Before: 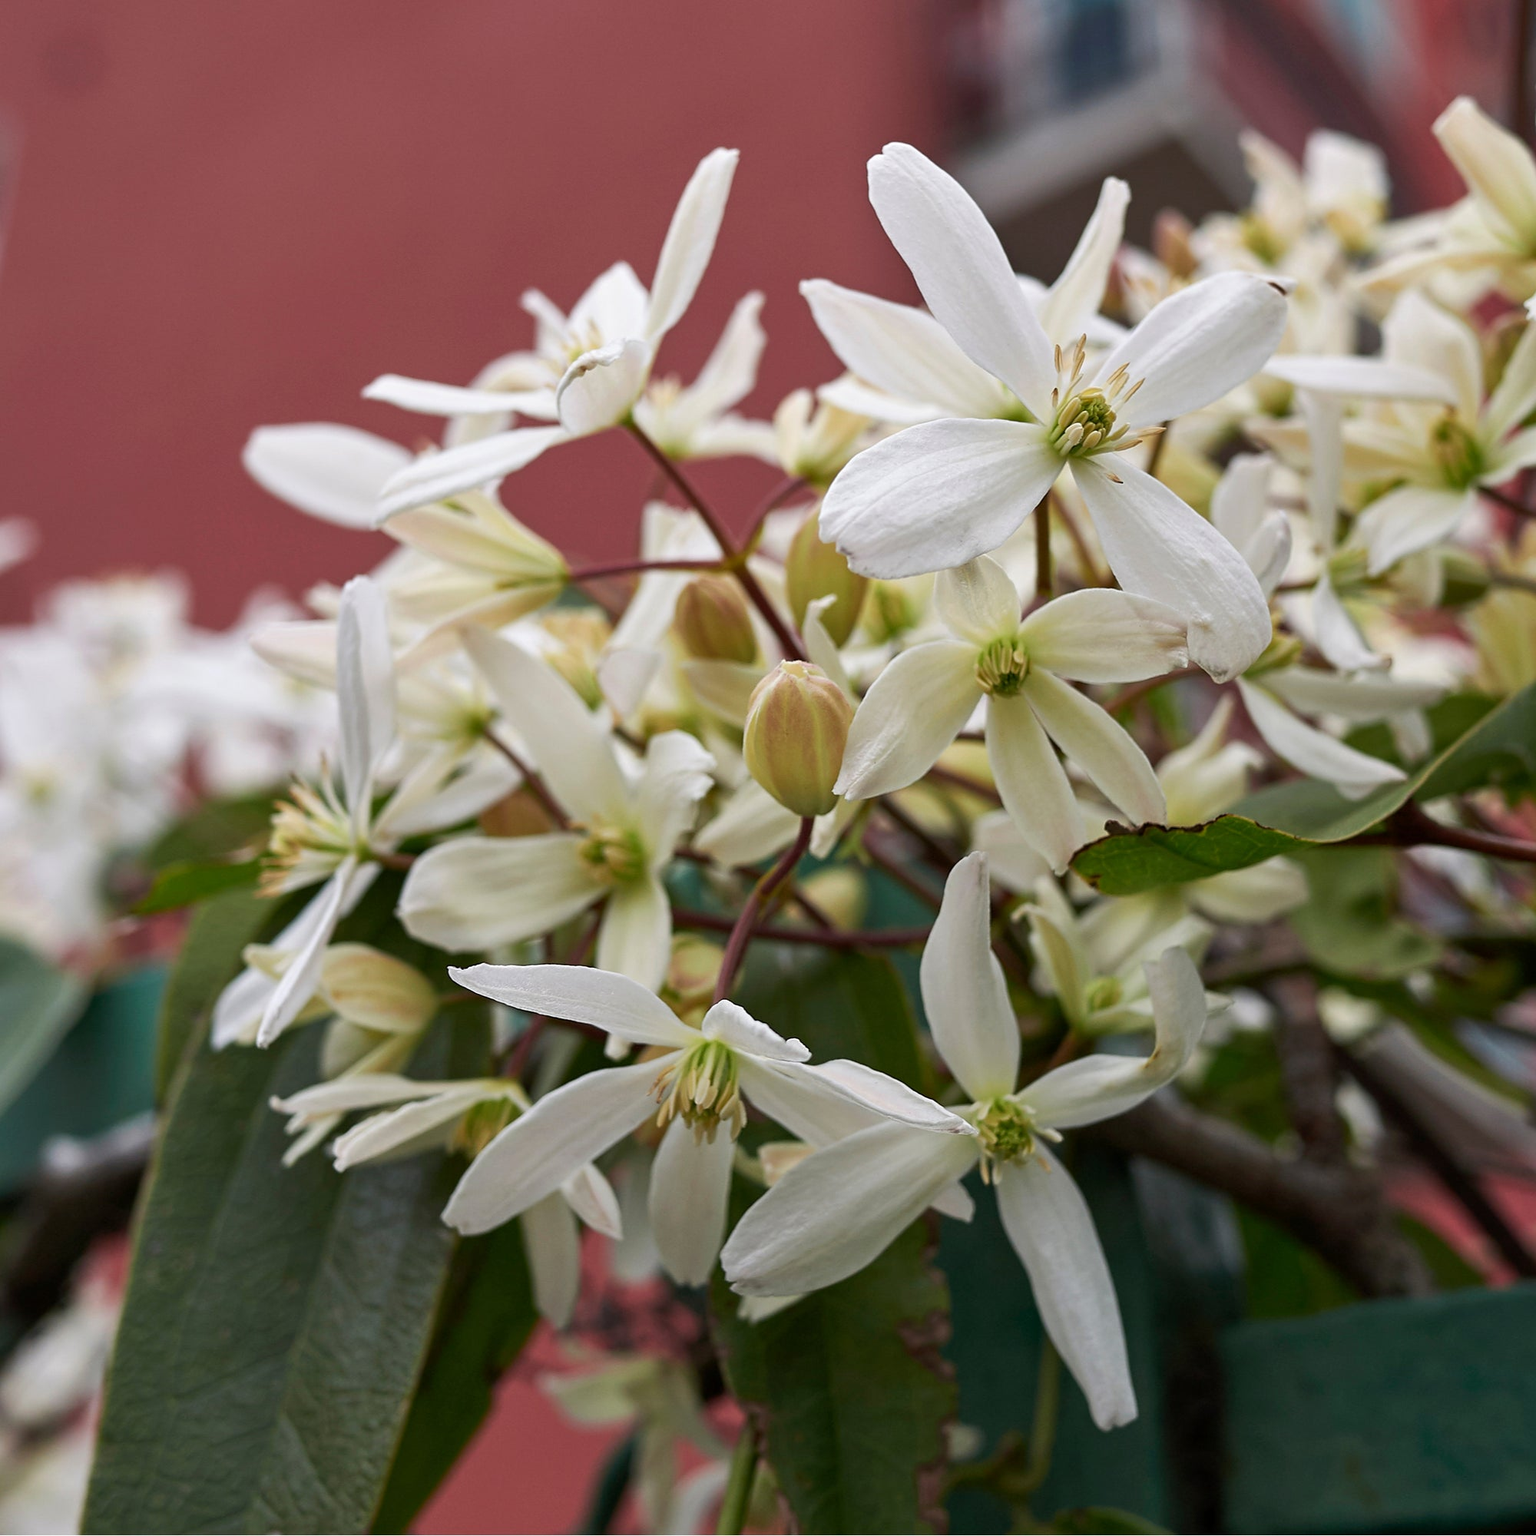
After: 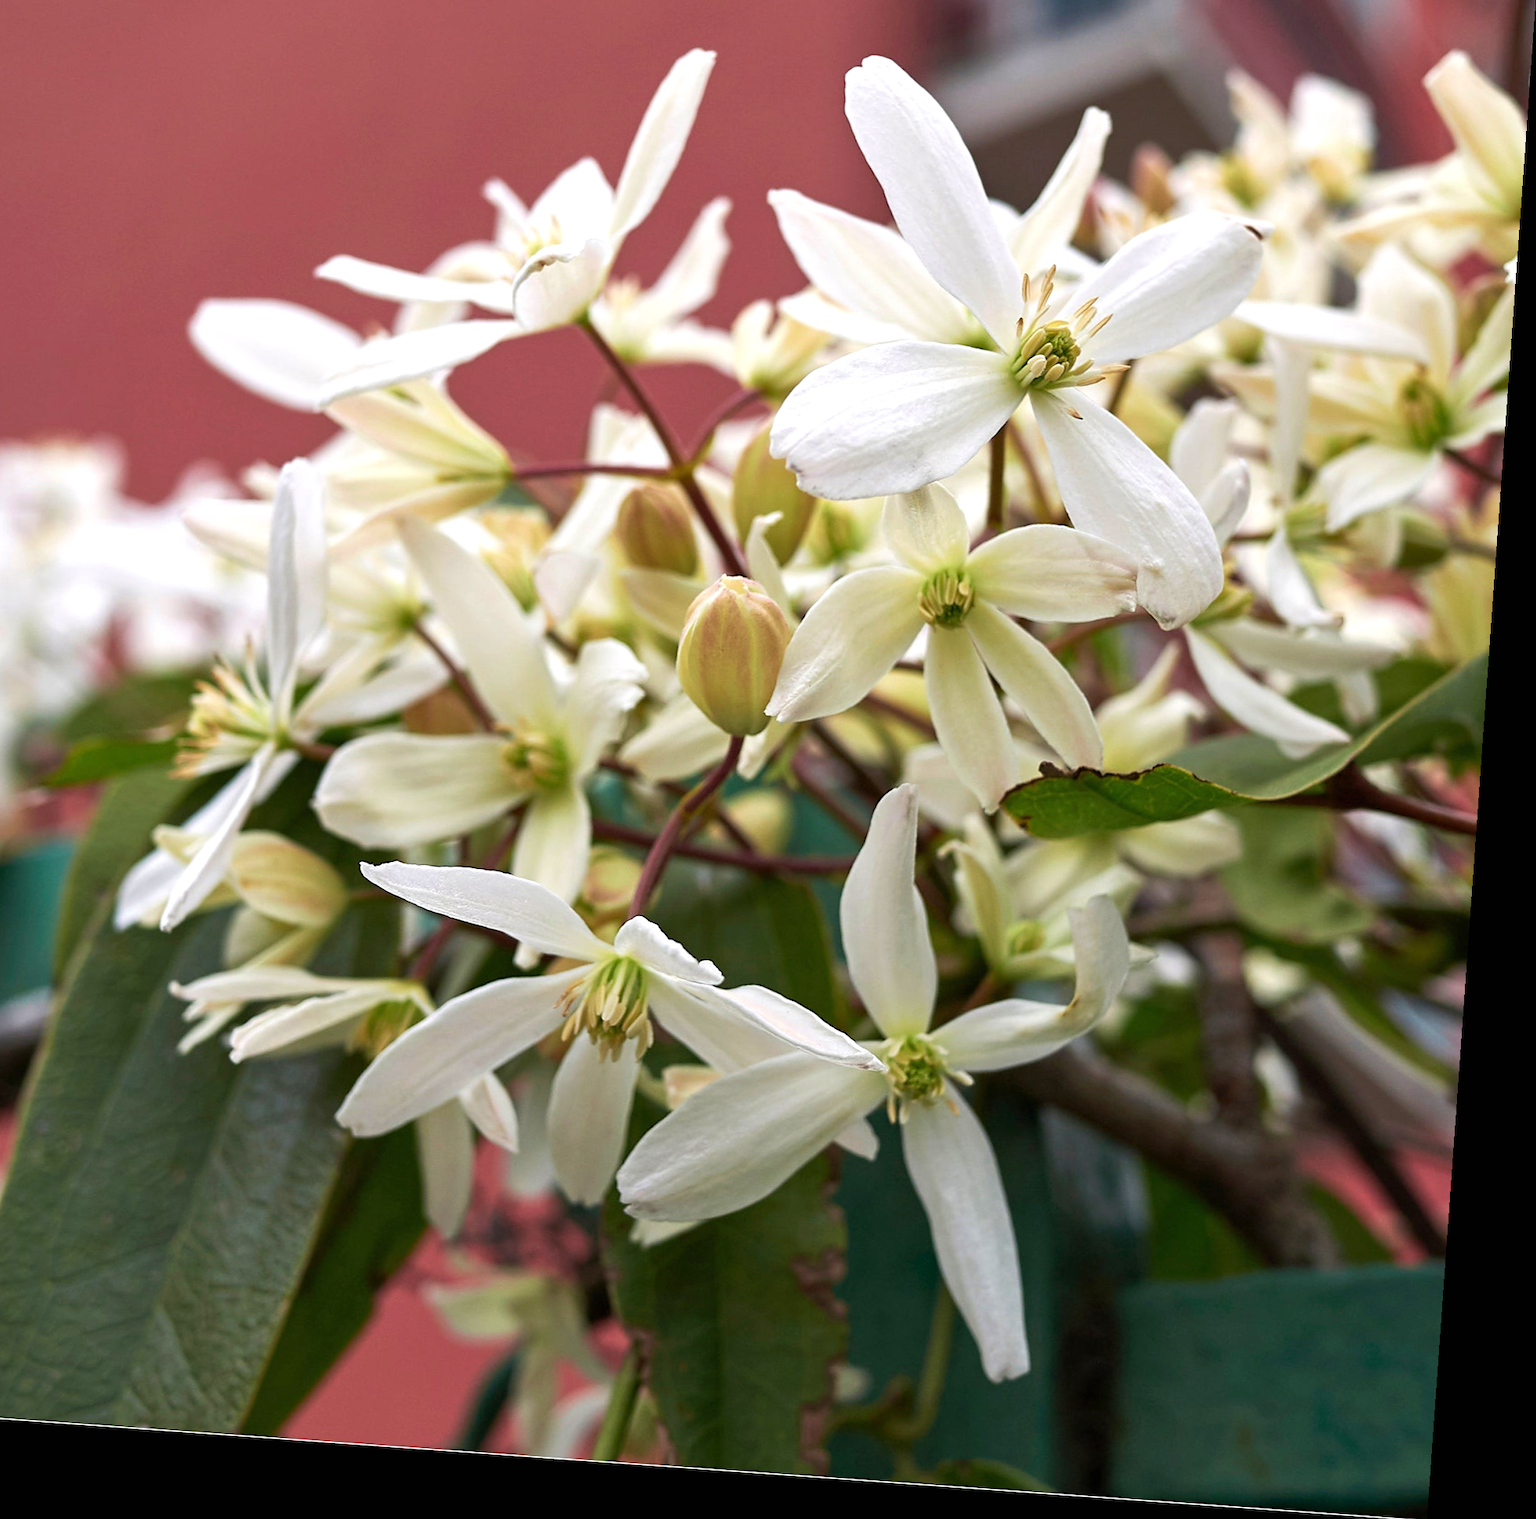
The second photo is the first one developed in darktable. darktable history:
velvia: strength 15%
crop and rotate: left 8.262%, top 9.226%
exposure: black level correction 0, exposure 0.5 EV, compensate highlight preservation false
rotate and perspective: rotation 4.1°, automatic cropping off
